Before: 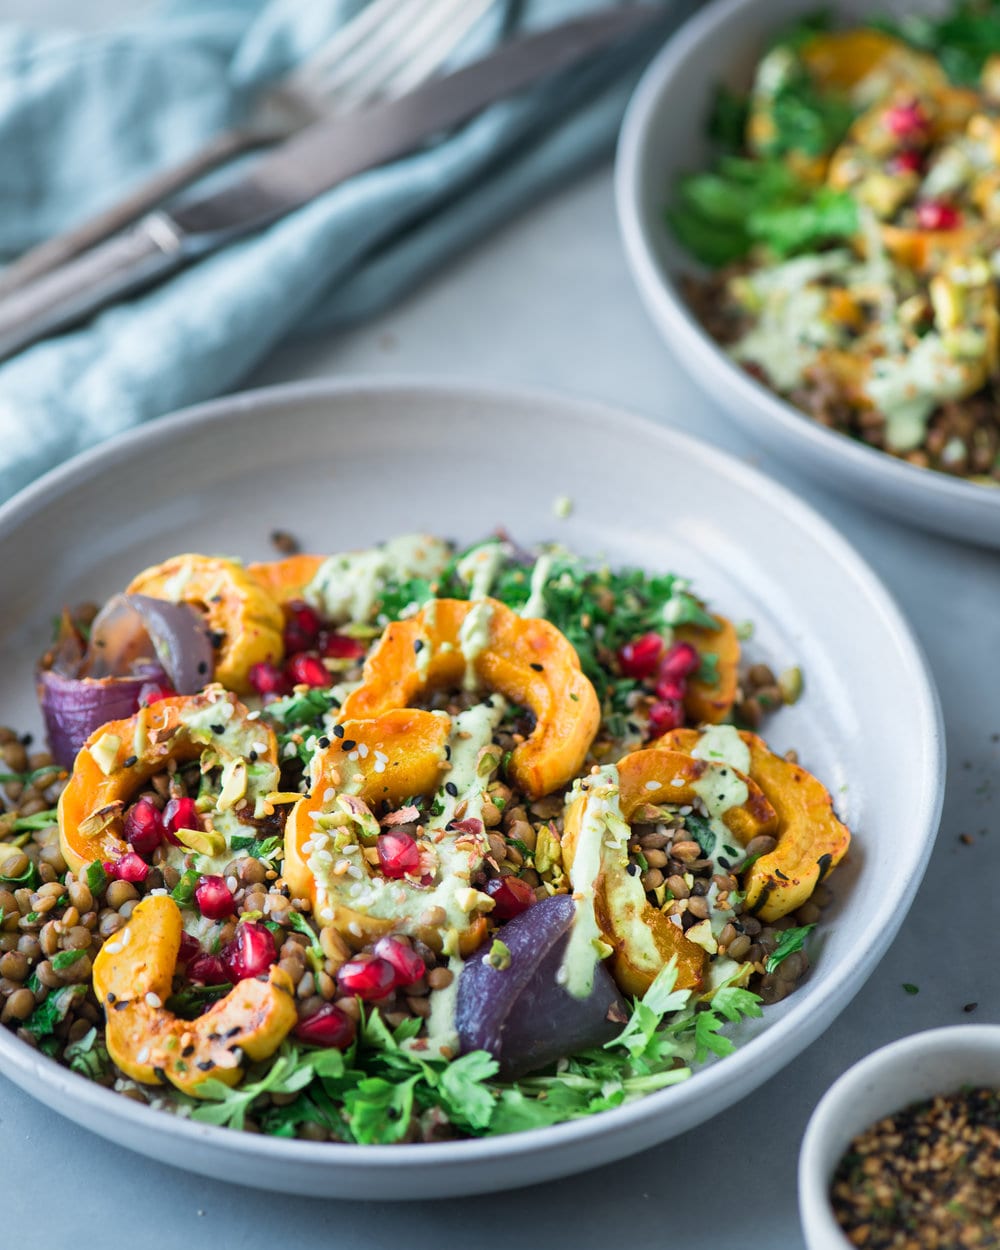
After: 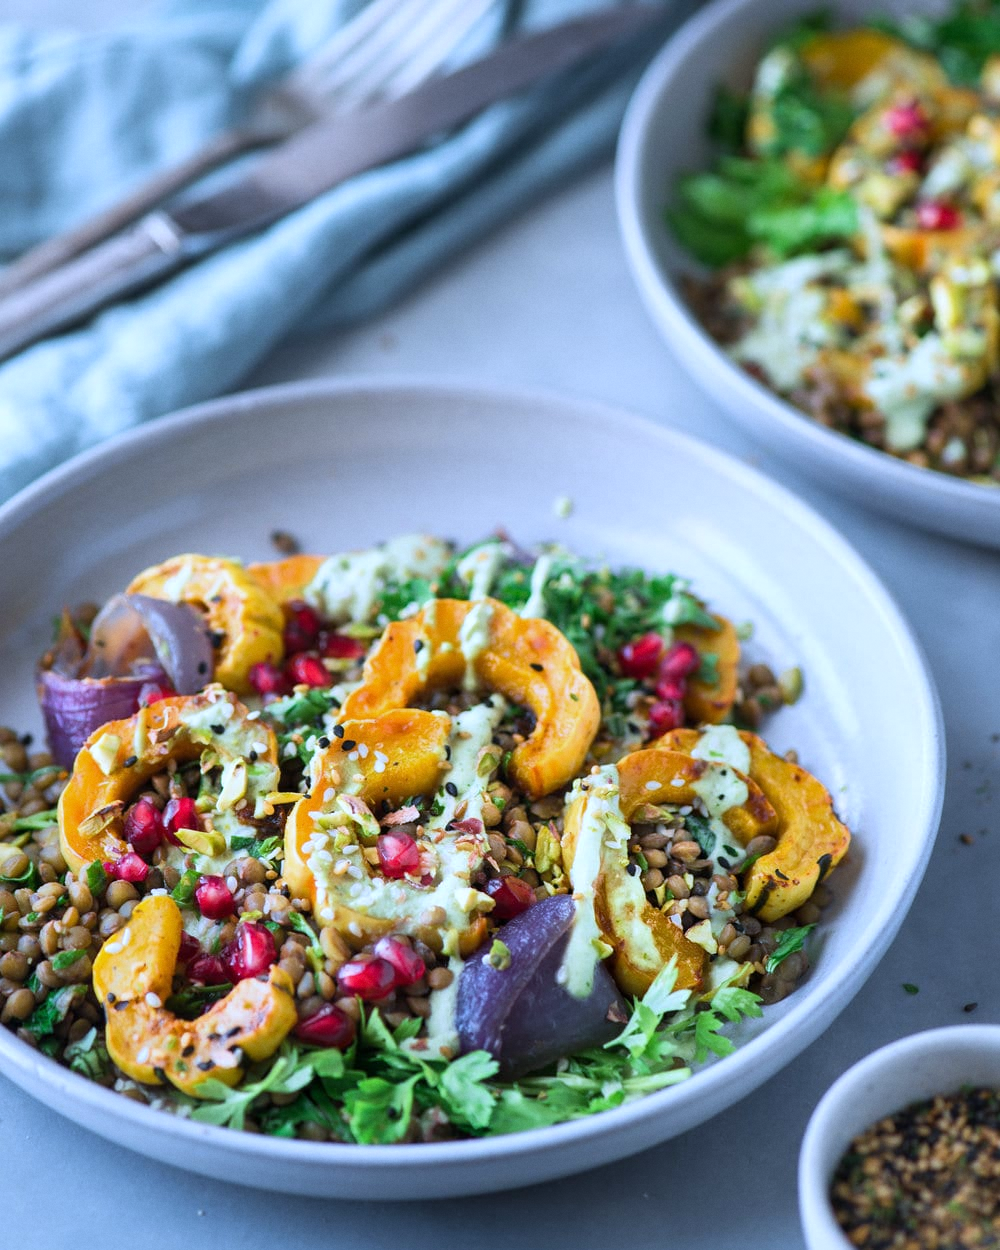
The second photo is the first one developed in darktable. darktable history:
white balance: red 0.948, green 1.02, blue 1.176
grain: coarseness 14.57 ISO, strength 8.8%
